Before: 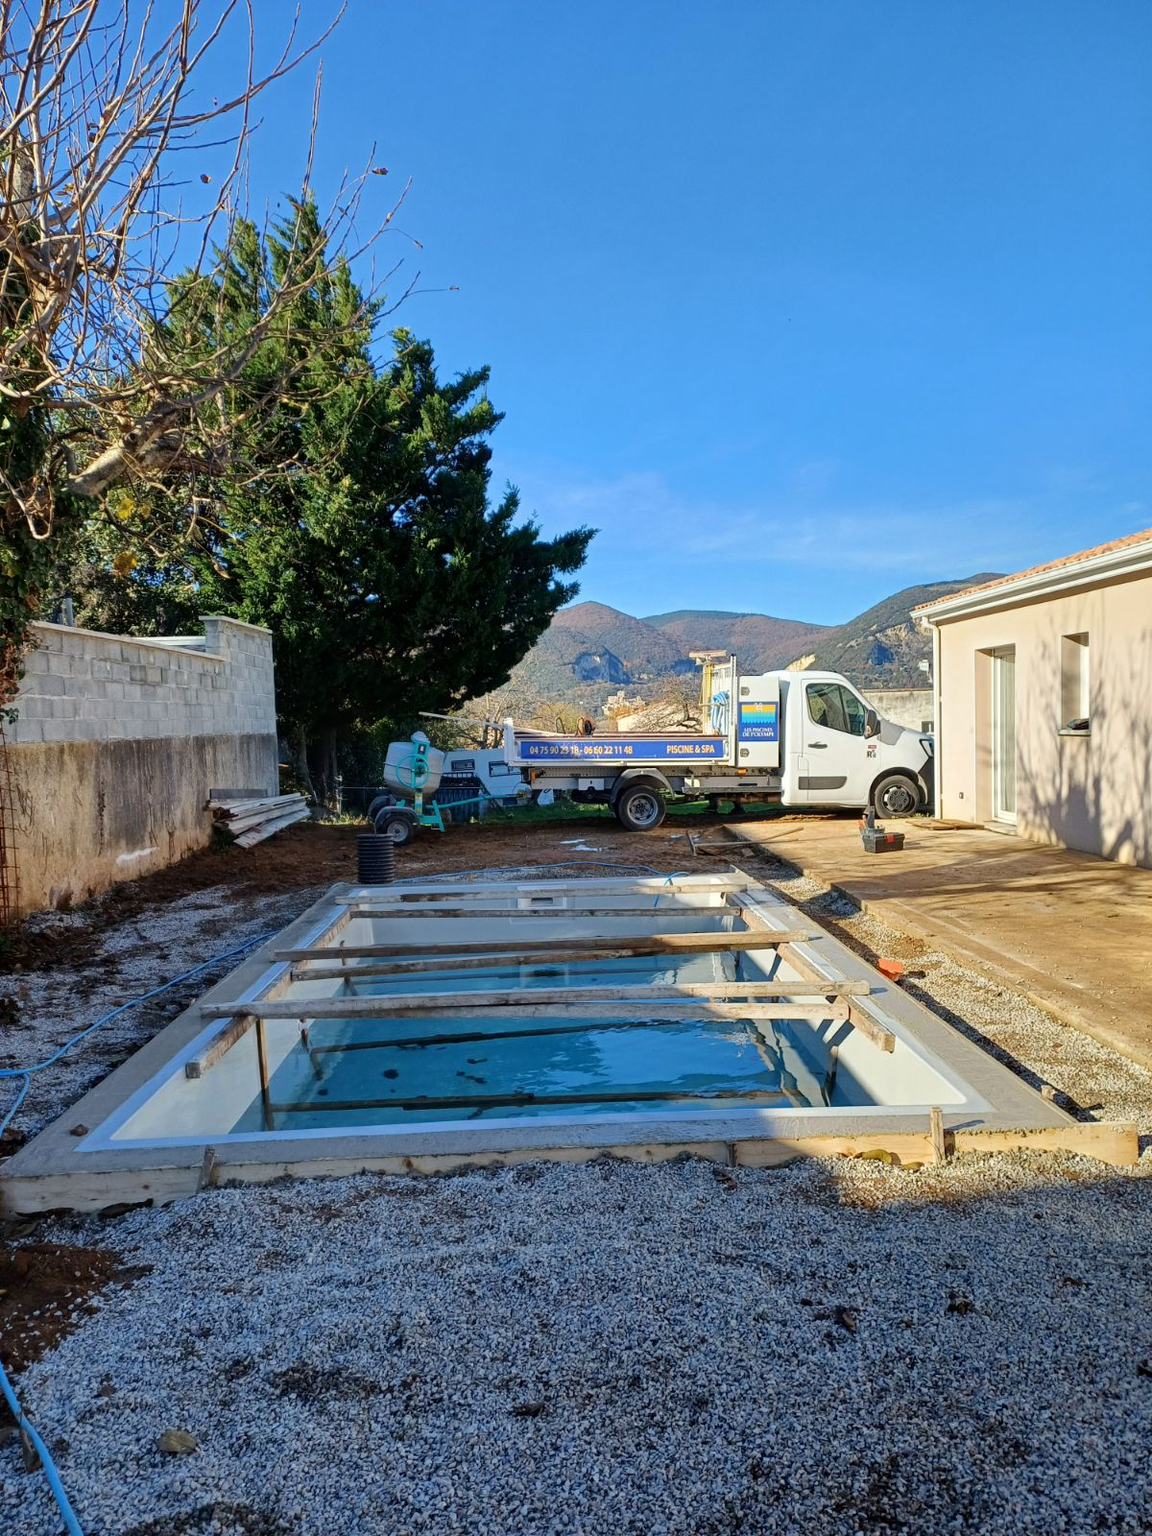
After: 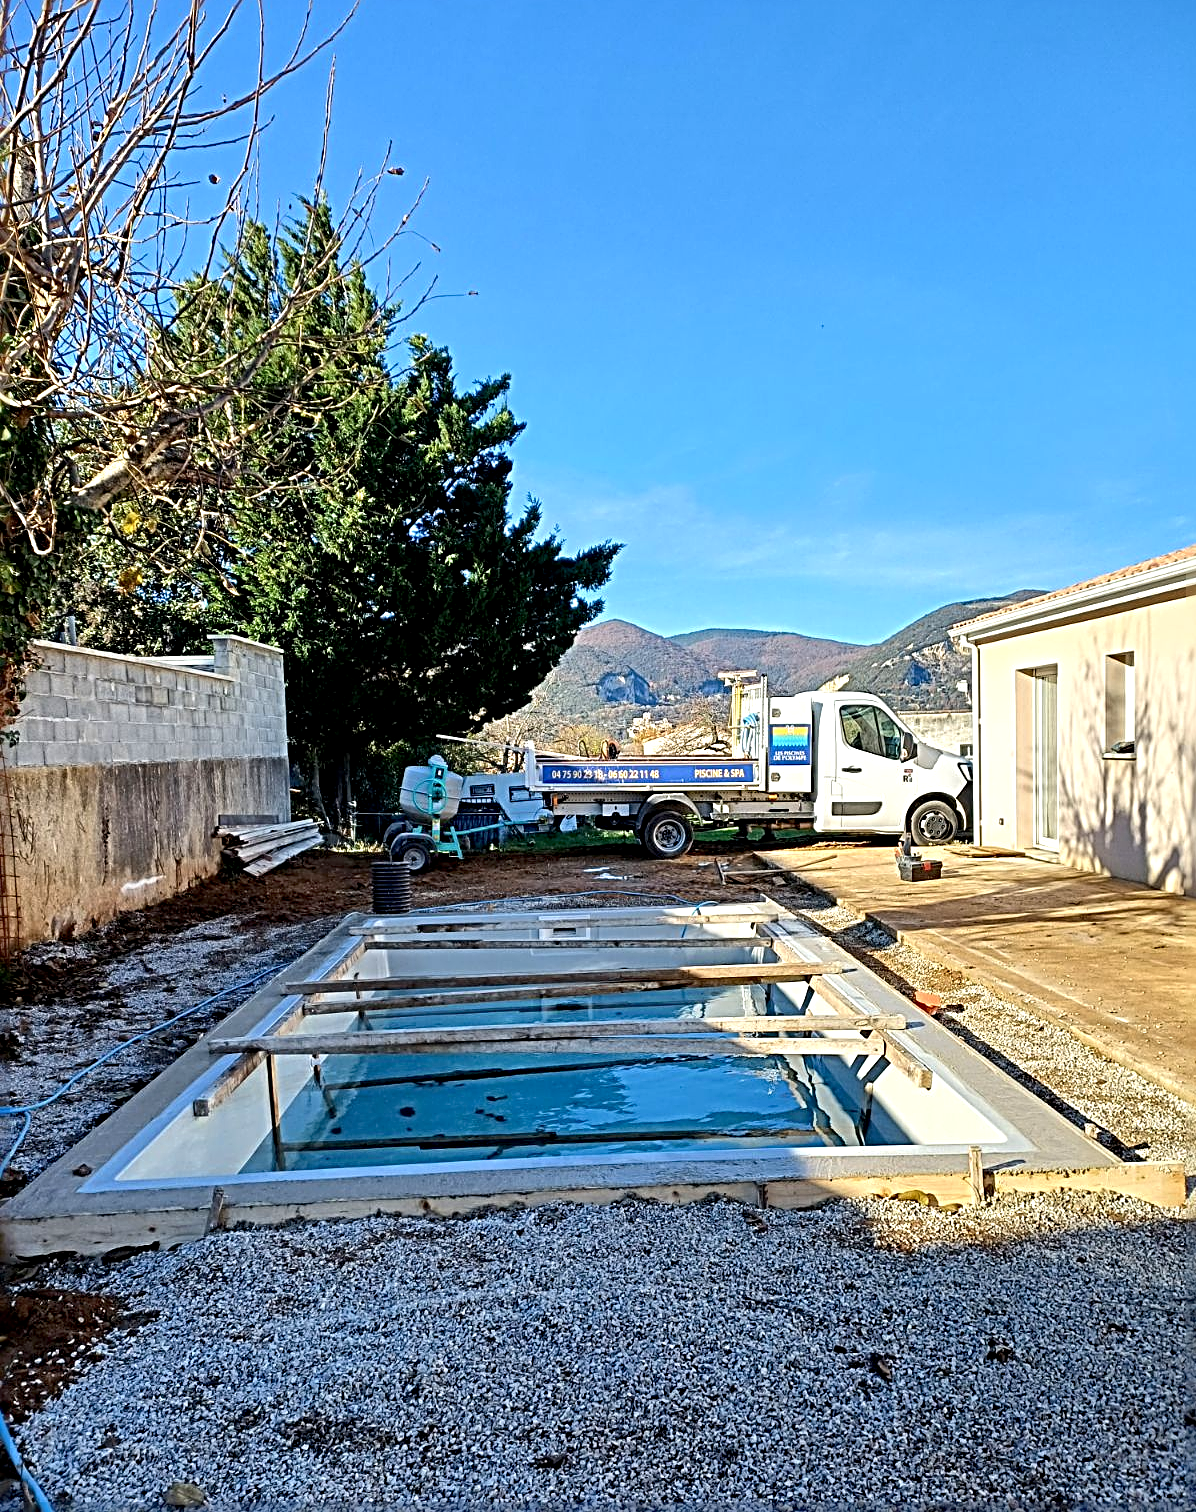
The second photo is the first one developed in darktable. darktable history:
crop: top 0.448%, right 0.264%, bottom 5.045%
exposure: black level correction 0.005, exposure 0.417 EV, compensate highlight preservation false
sharpen: radius 3.69, amount 0.928
